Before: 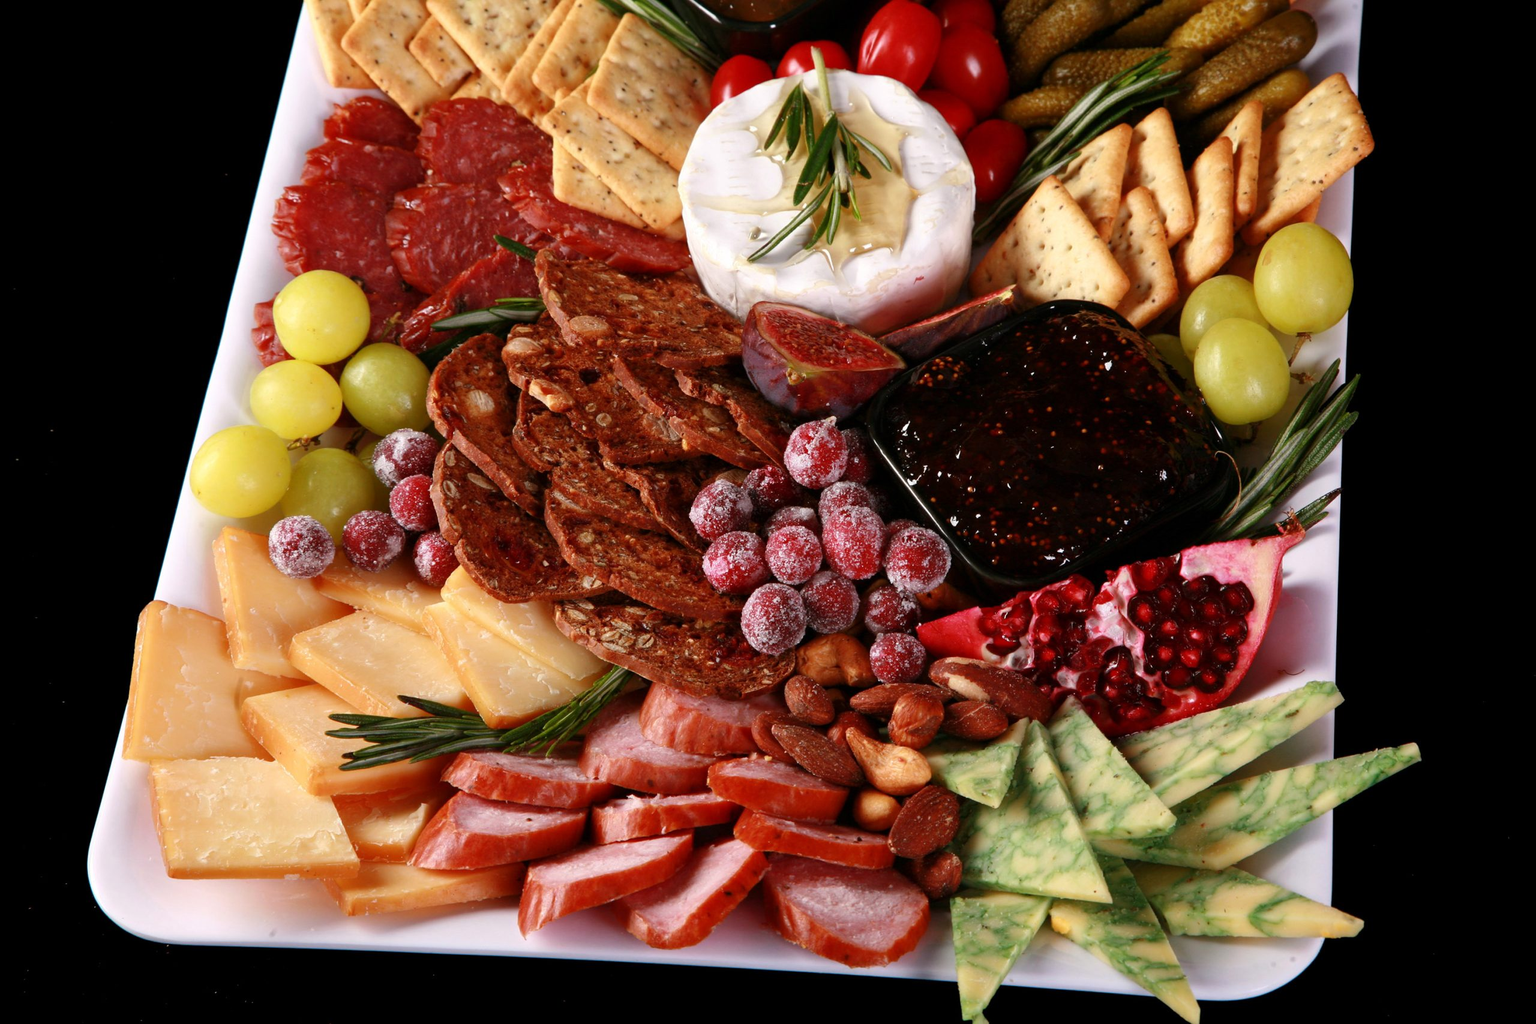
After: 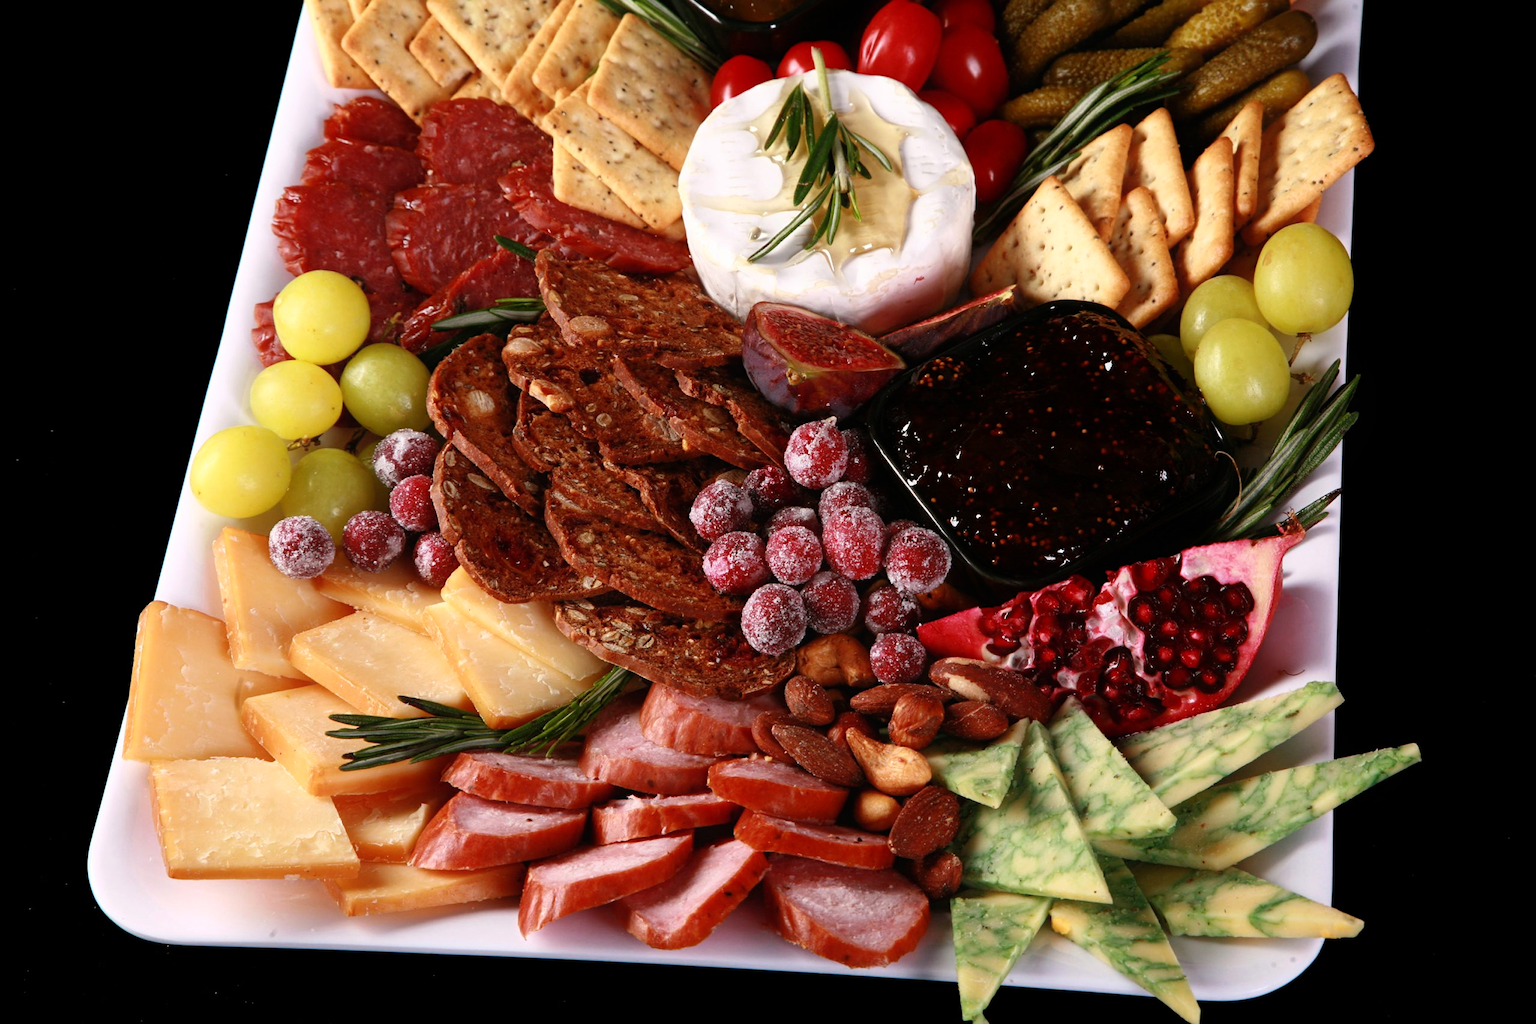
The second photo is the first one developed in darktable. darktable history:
rgb curve: curves: ch0 [(0, 0) (0.078, 0.051) (0.929, 0.956) (1, 1)], compensate middle gray true
contrast equalizer: y [[0.5, 0.5, 0.468, 0.5, 0.5, 0.5], [0.5 ×6], [0.5 ×6], [0 ×6], [0 ×6]]
